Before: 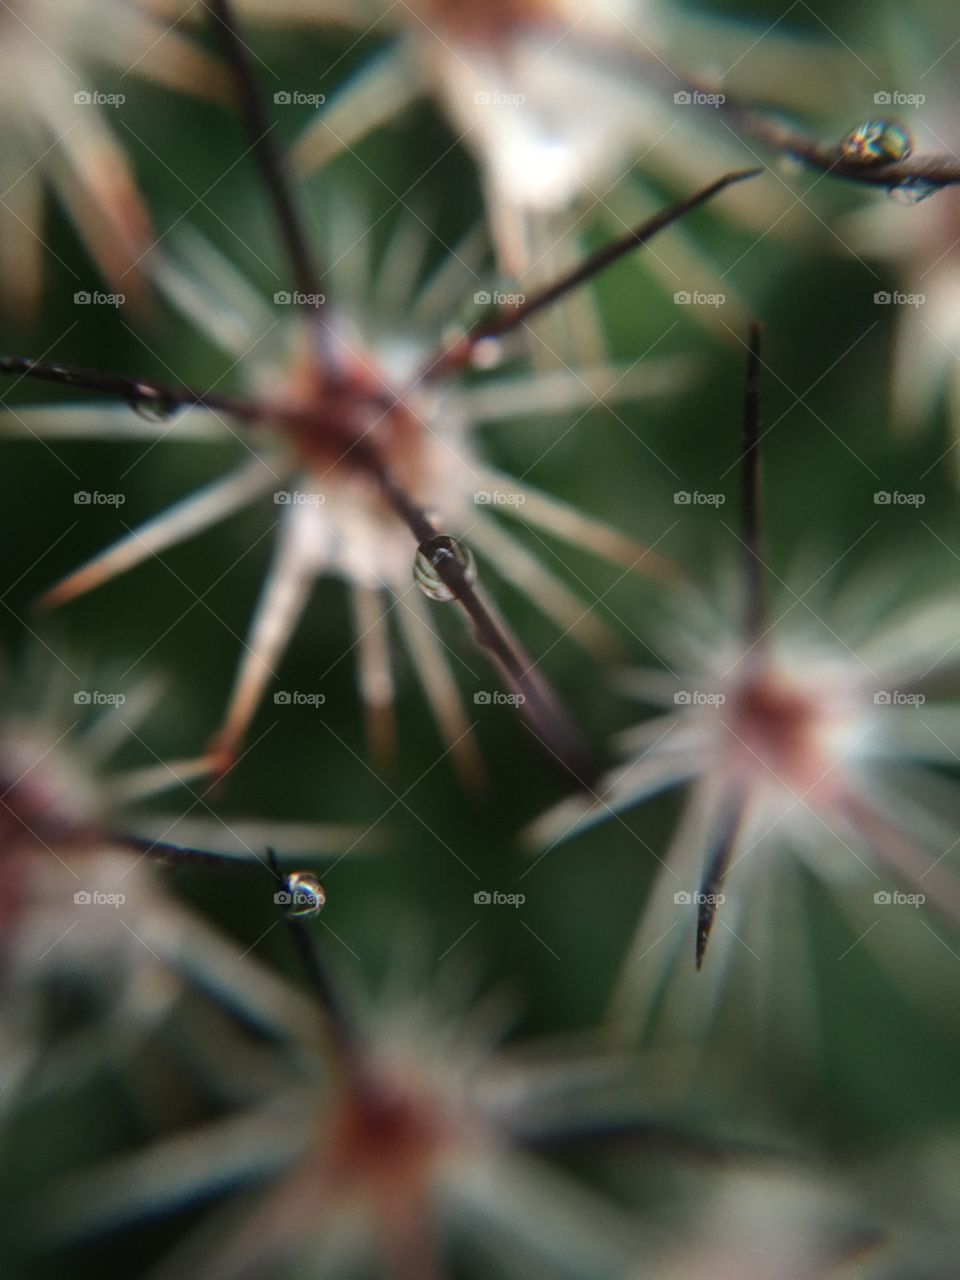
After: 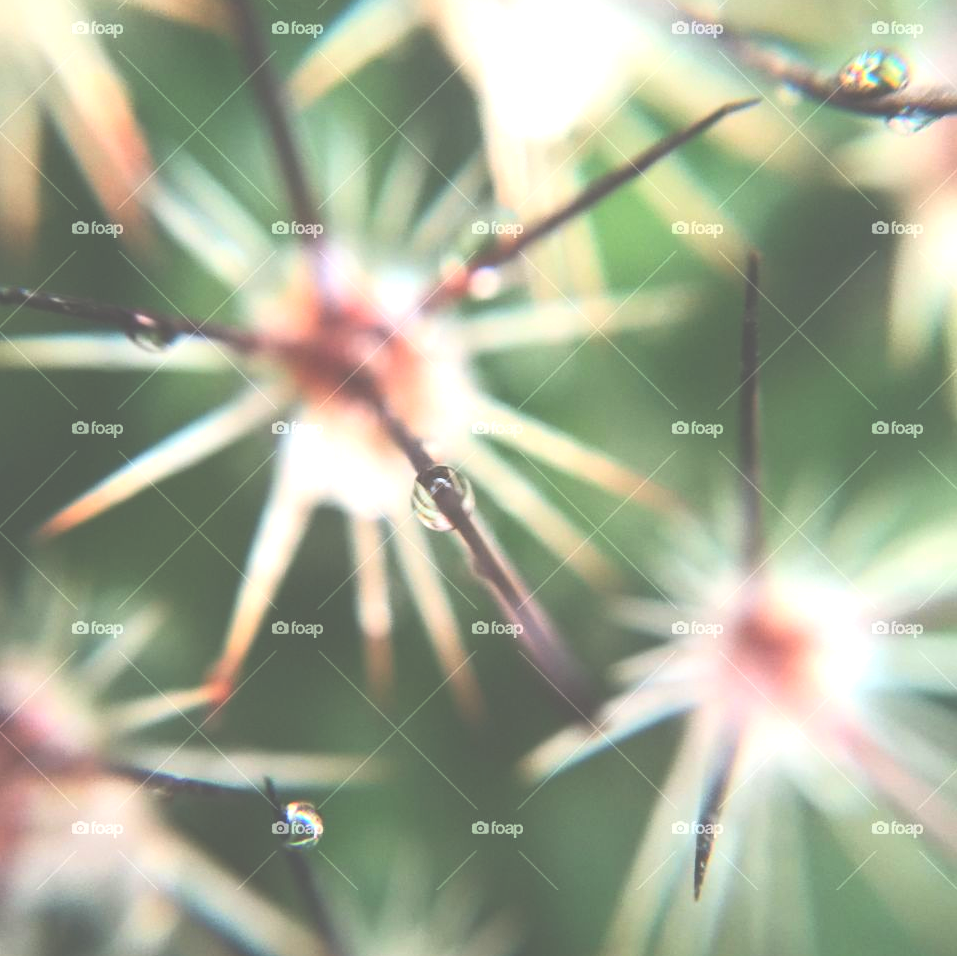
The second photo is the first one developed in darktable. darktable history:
crop: left 0.28%, top 5.512%, bottom 19.728%
contrast brightness saturation: contrast 0.2, brightness 0.162, saturation 0.221
exposure: black level correction -0.024, exposure 1.394 EV, compensate highlight preservation false
